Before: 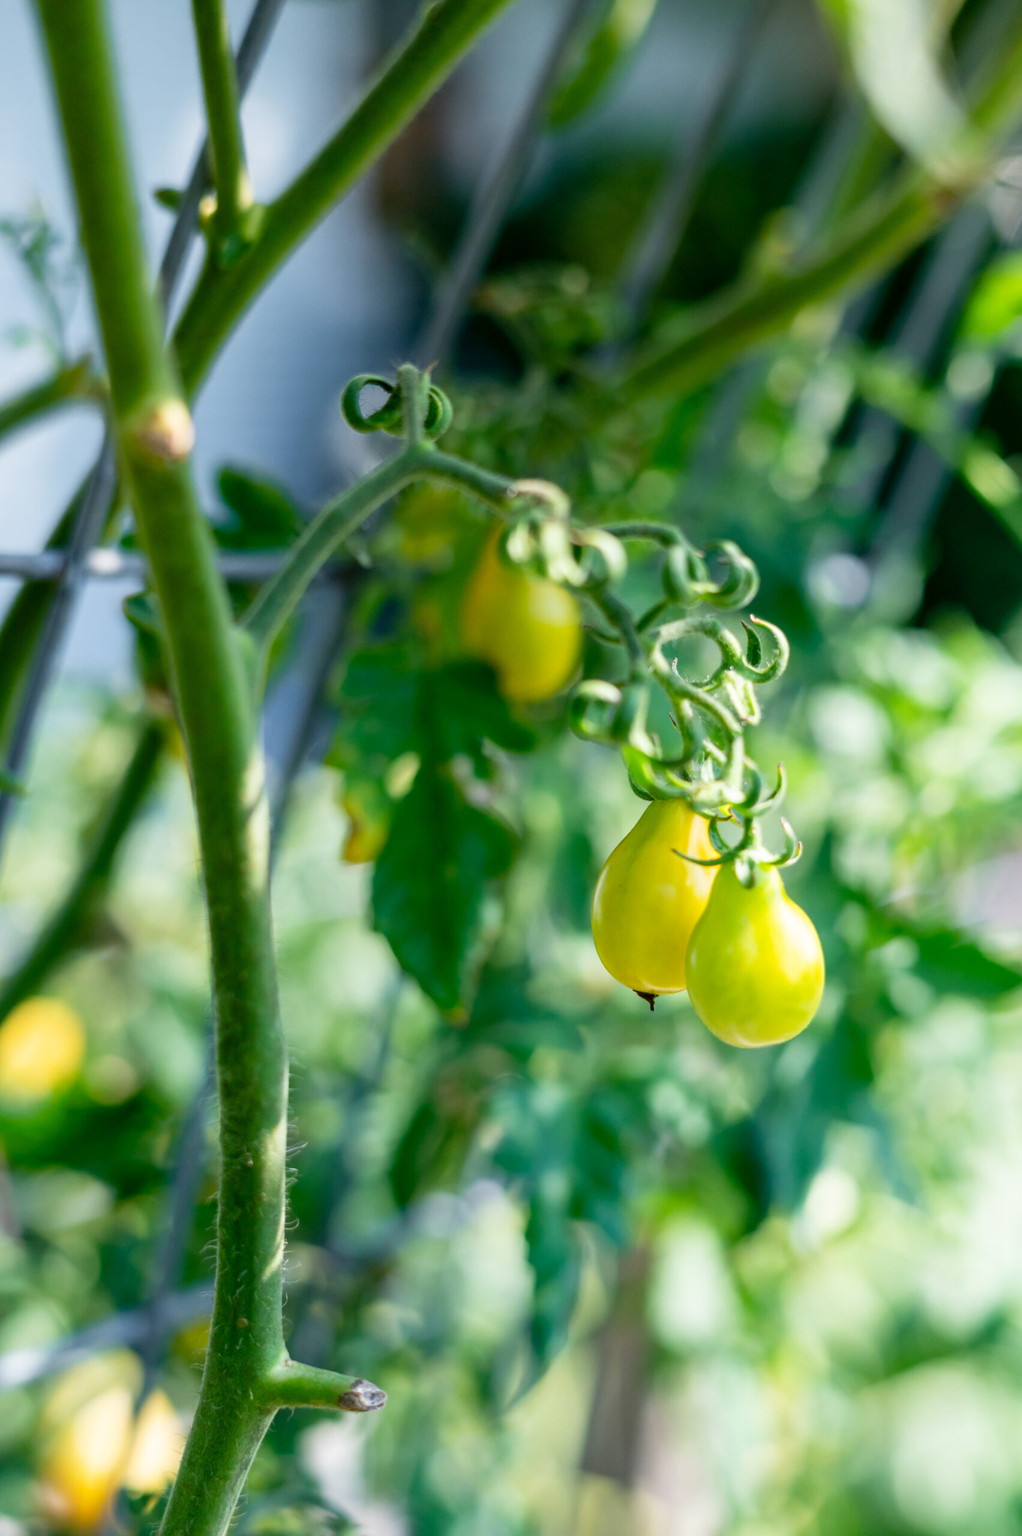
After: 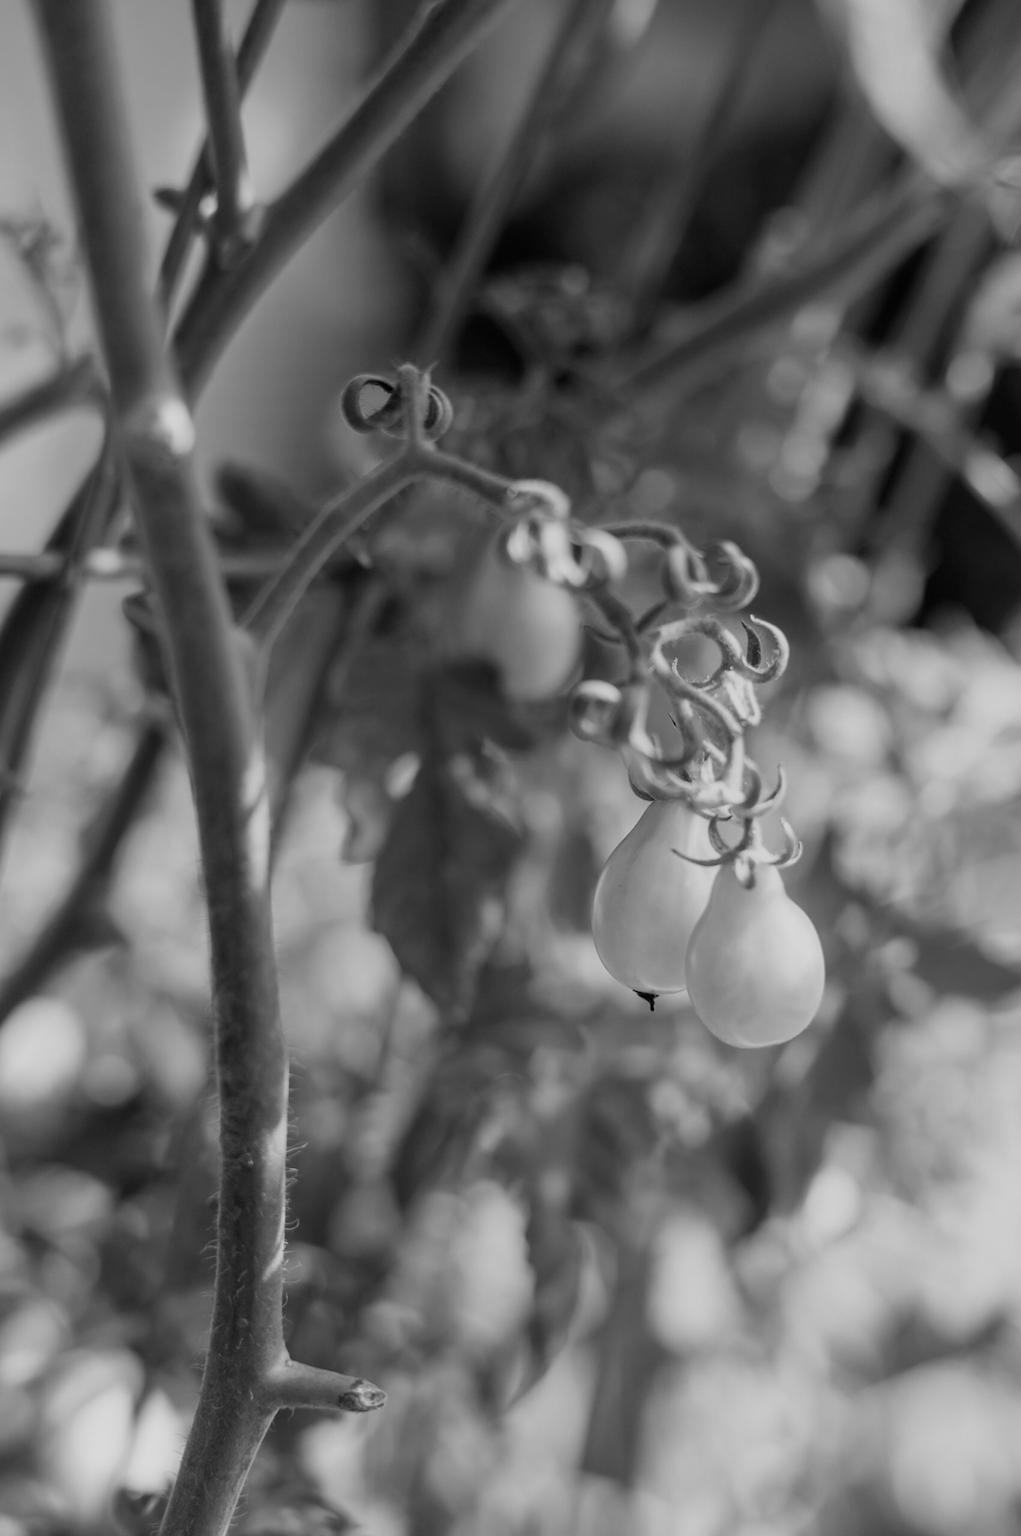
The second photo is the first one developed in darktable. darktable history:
levels: levels [0, 0.474, 0.947]
exposure: exposure -0.492 EV, compensate highlight preservation false
monochrome: a 26.22, b 42.67, size 0.8
